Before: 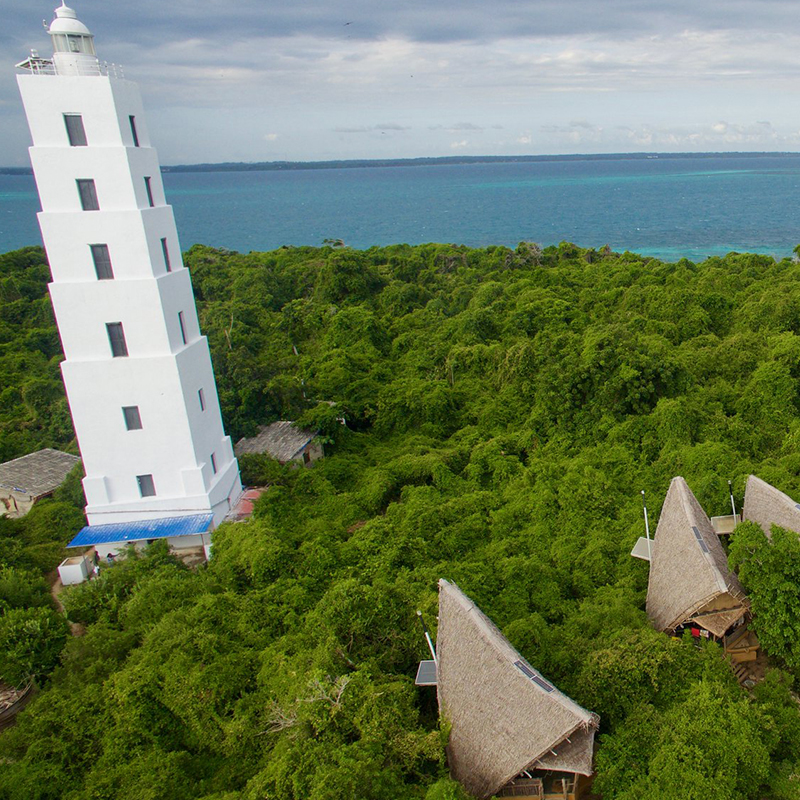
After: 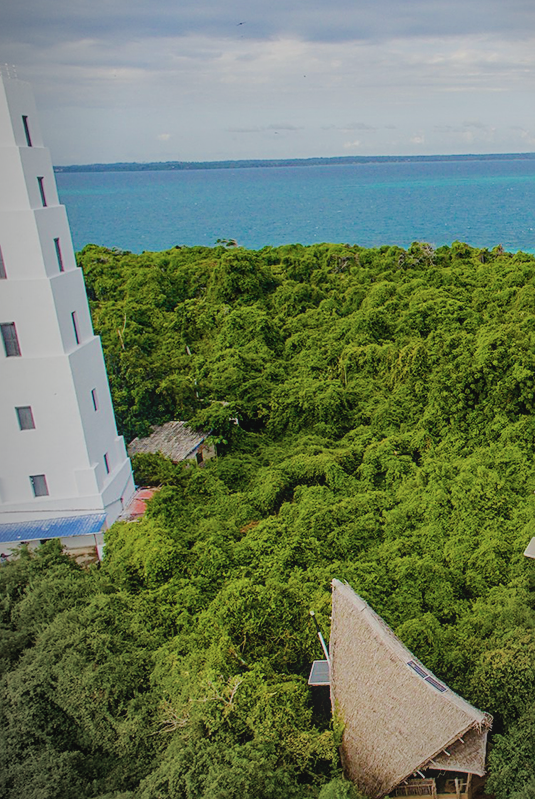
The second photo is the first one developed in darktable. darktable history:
filmic rgb: black relative exposure -7.65 EV, white relative exposure 4.56 EV, hardness 3.61
crop and rotate: left 13.557%, right 19.494%
sharpen: on, module defaults
vignetting: fall-off start 97.11%, fall-off radius 99.02%, brightness -0.617, saturation -0.677, center (0.22, -0.228), width/height ratio 0.61
local contrast: detail 130%
exposure: compensate highlight preservation false
color balance rgb: linear chroma grading › global chroma 15.008%, perceptual saturation grading › global saturation 20%, perceptual saturation grading › highlights -24.732%, perceptual saturation grading › shadows 25.875%, perceptual brilliance grading › mid-tones 10.929%, perceptual brilliance grading › shadows 15.345%, global vibrance 9.663%
contrast brightness saturation: contrast -0.147, brightness 0.042, saturation -0.119
